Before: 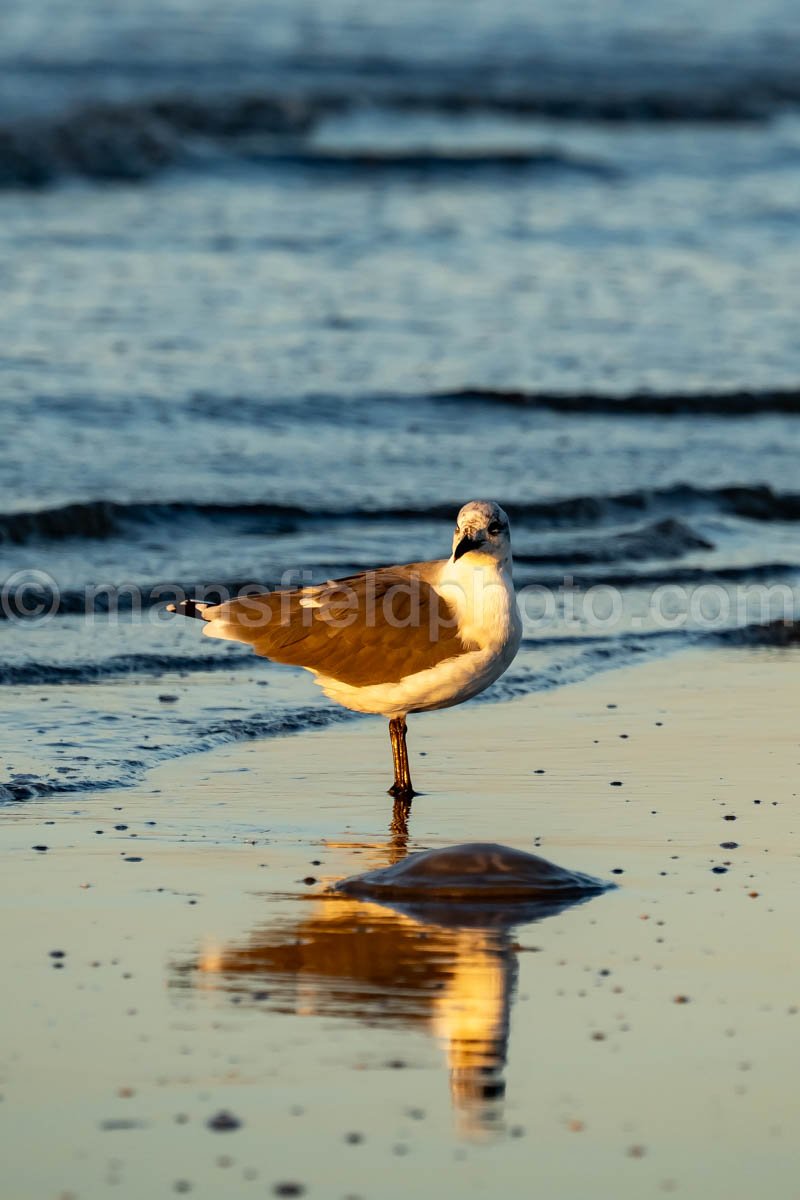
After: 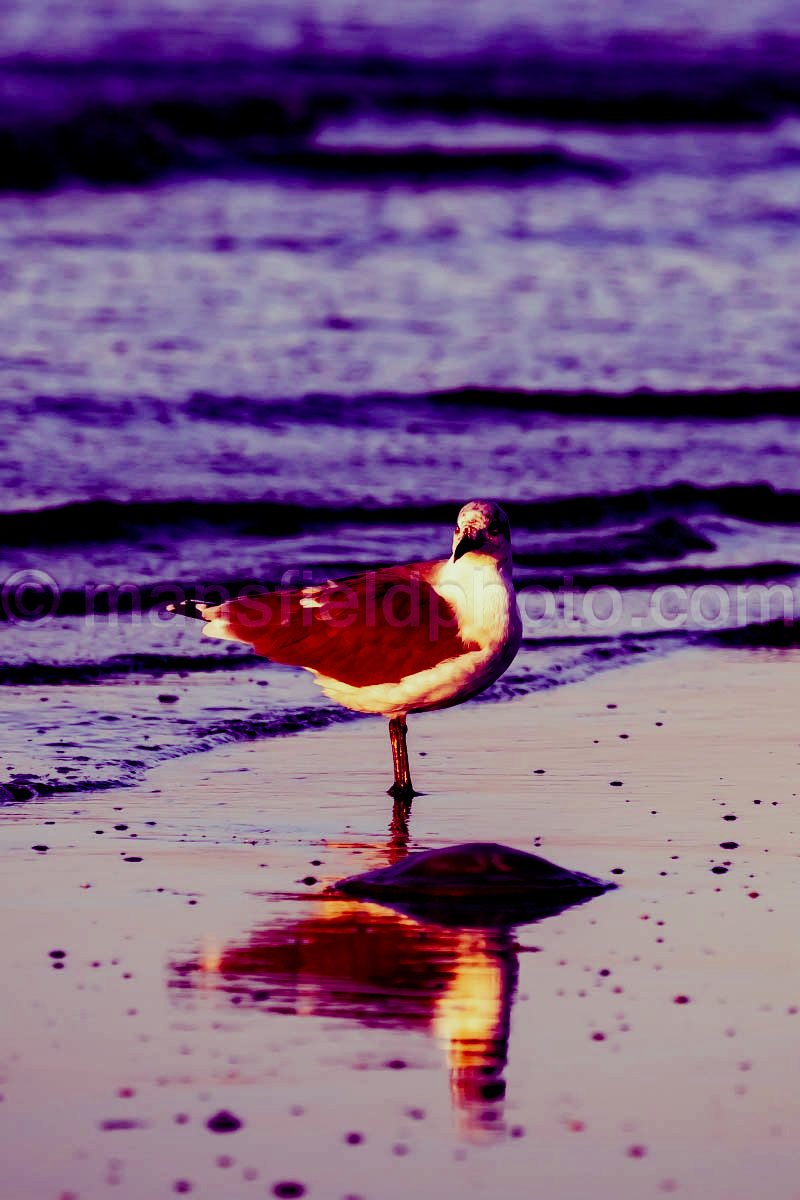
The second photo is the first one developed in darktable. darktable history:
exposure: black level correction 0, exposure 0.7 EV, compensate exposure bias true, compensate highlight preservation false
filmic rgb: middle gray luminance 29%, black relative exposure -10.3 EV, white relative exposure 5.5 EV, threshold 6 EV, target black luminance 0%, hardness 3.95, latitude 2.04%, contrast 1.132, highlights saturation mix 5%, shadows ↔ highlights balance 15.11%, add noise in highlights 0, preserve chrominance no, color science v3 (2019), use custom middle-gray values true, iterations of high-quality reconstruction 0, contrast in highlights soft, enable highlight reconstruction true
color balance: mode lift, gamma, gain (sRGB), lift [1, 1, 0.101, 1]
